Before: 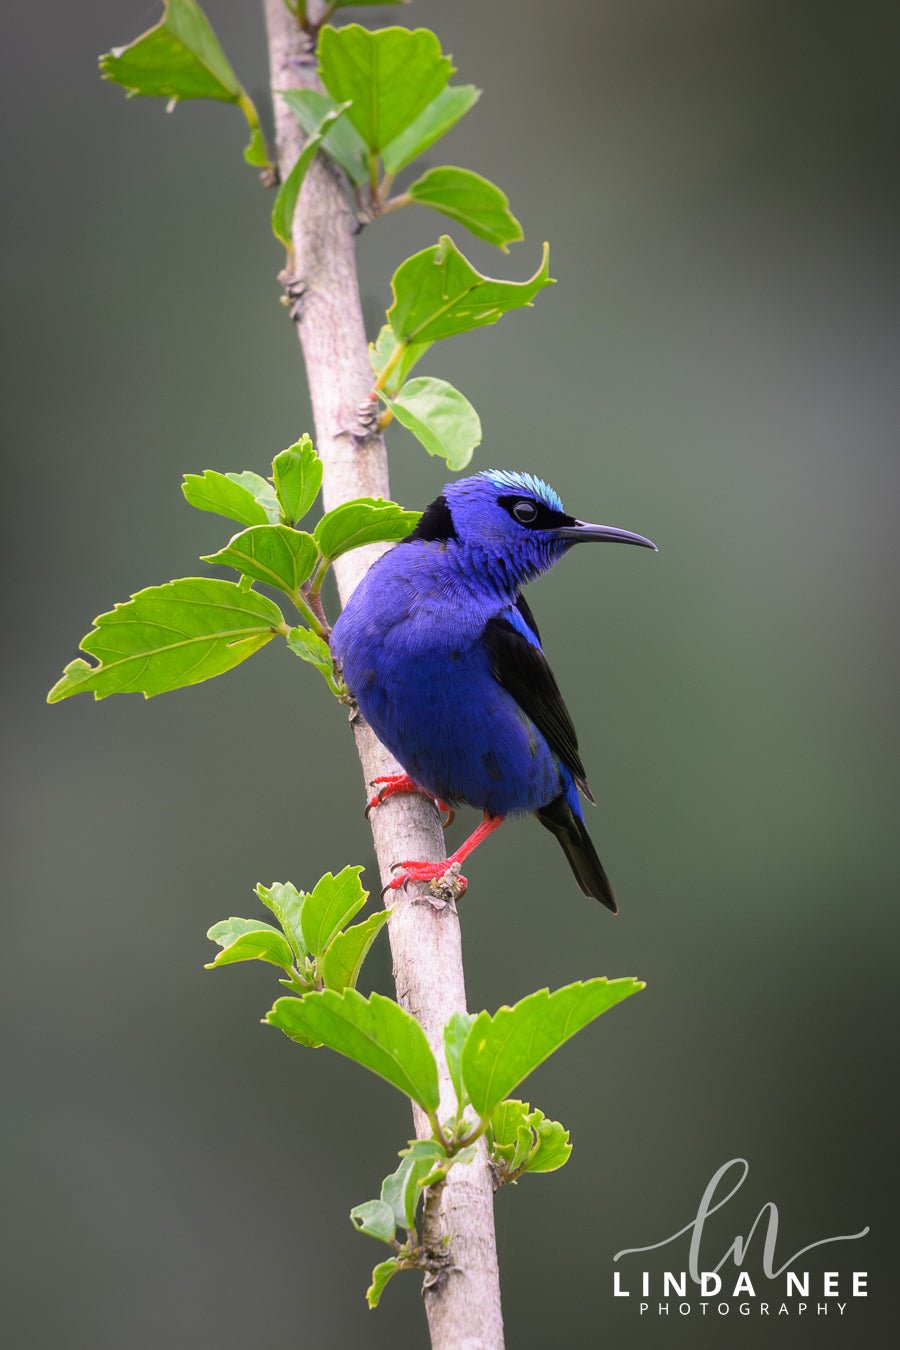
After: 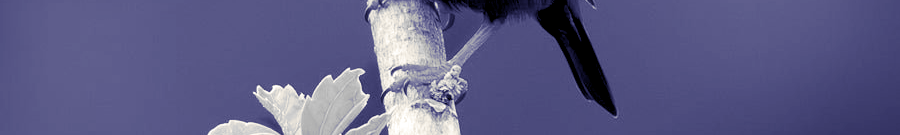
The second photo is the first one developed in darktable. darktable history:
split-toning: shadows › hue 242.67°, shadows › saturation 0.733, highlights › hue 45.33°, highlights › saturation 0.667, balance -53.304, compress 21.15%
crop and rotate: top 59.084%, bottom 30.916%
monochrome: a -3.63, b -0.465
rgb levels: levels [[0.013, 0.434, 0.89], [0, 0.5, 1], [0, 0.5, 1]]
